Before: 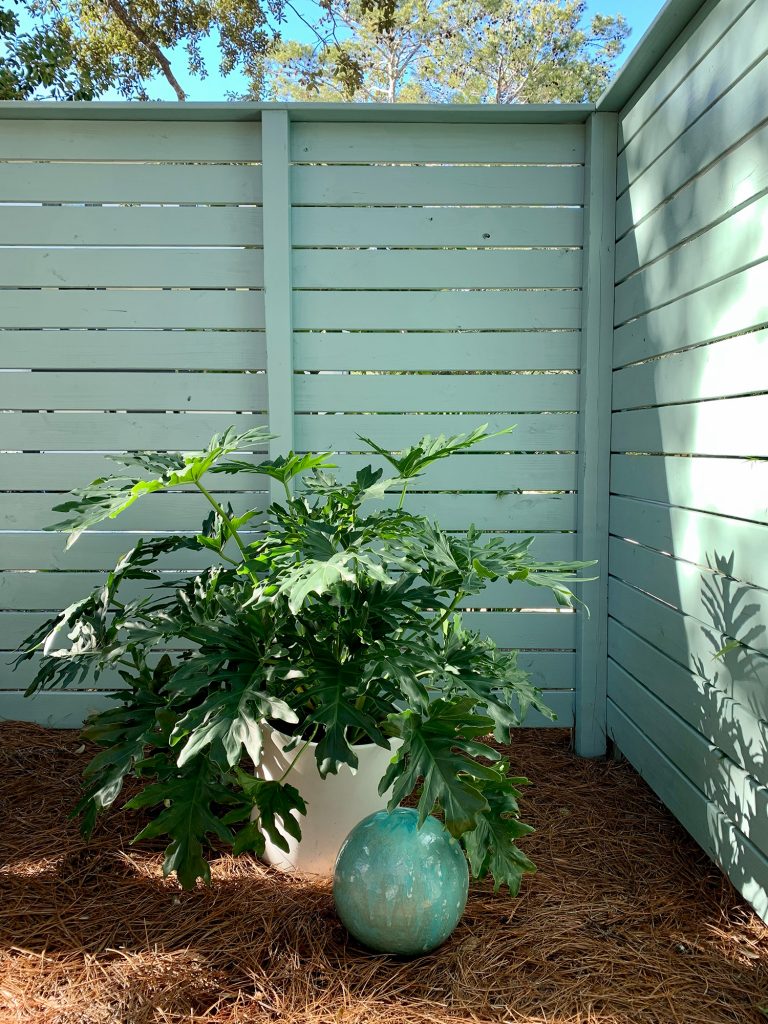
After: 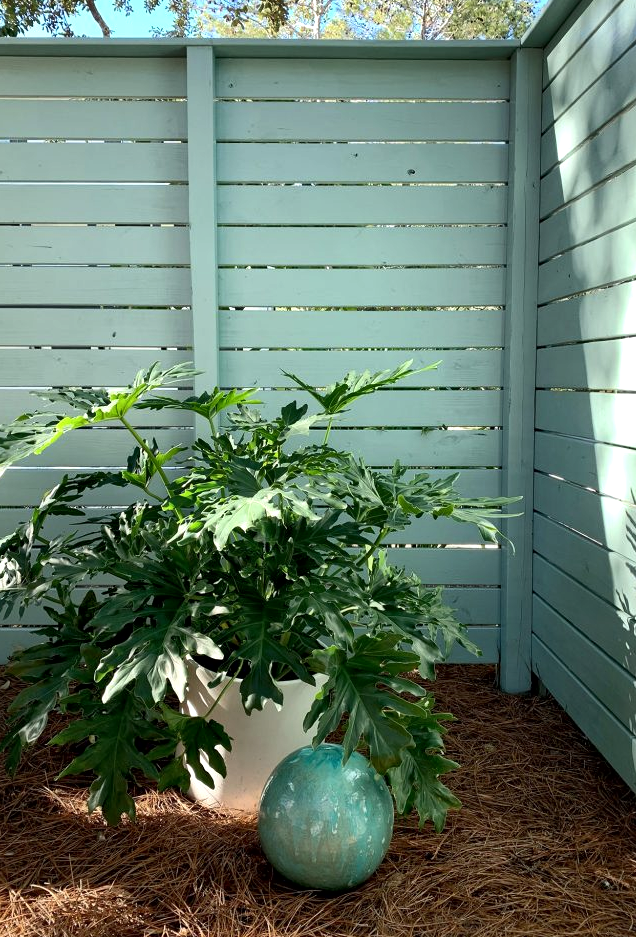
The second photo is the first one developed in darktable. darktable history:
tone equalizer: -8 EV -0.001 EV, -7 EV 0.001 EV, -6 EV -0.002 EV, -5 EV -0.003 EV, -4 EV -0.062 EV, -3 EV -0.222 EV, -2 EV -0.267 EV, -1 EV 0.105 EV, +0 EV 0.303 EV
crop: left 9.807%, top 6.259%, right 7.334%, bottom 2.177%
local contrast: mode bilateral grid, contrast 30, coarseness 25, midtone range 0.2
